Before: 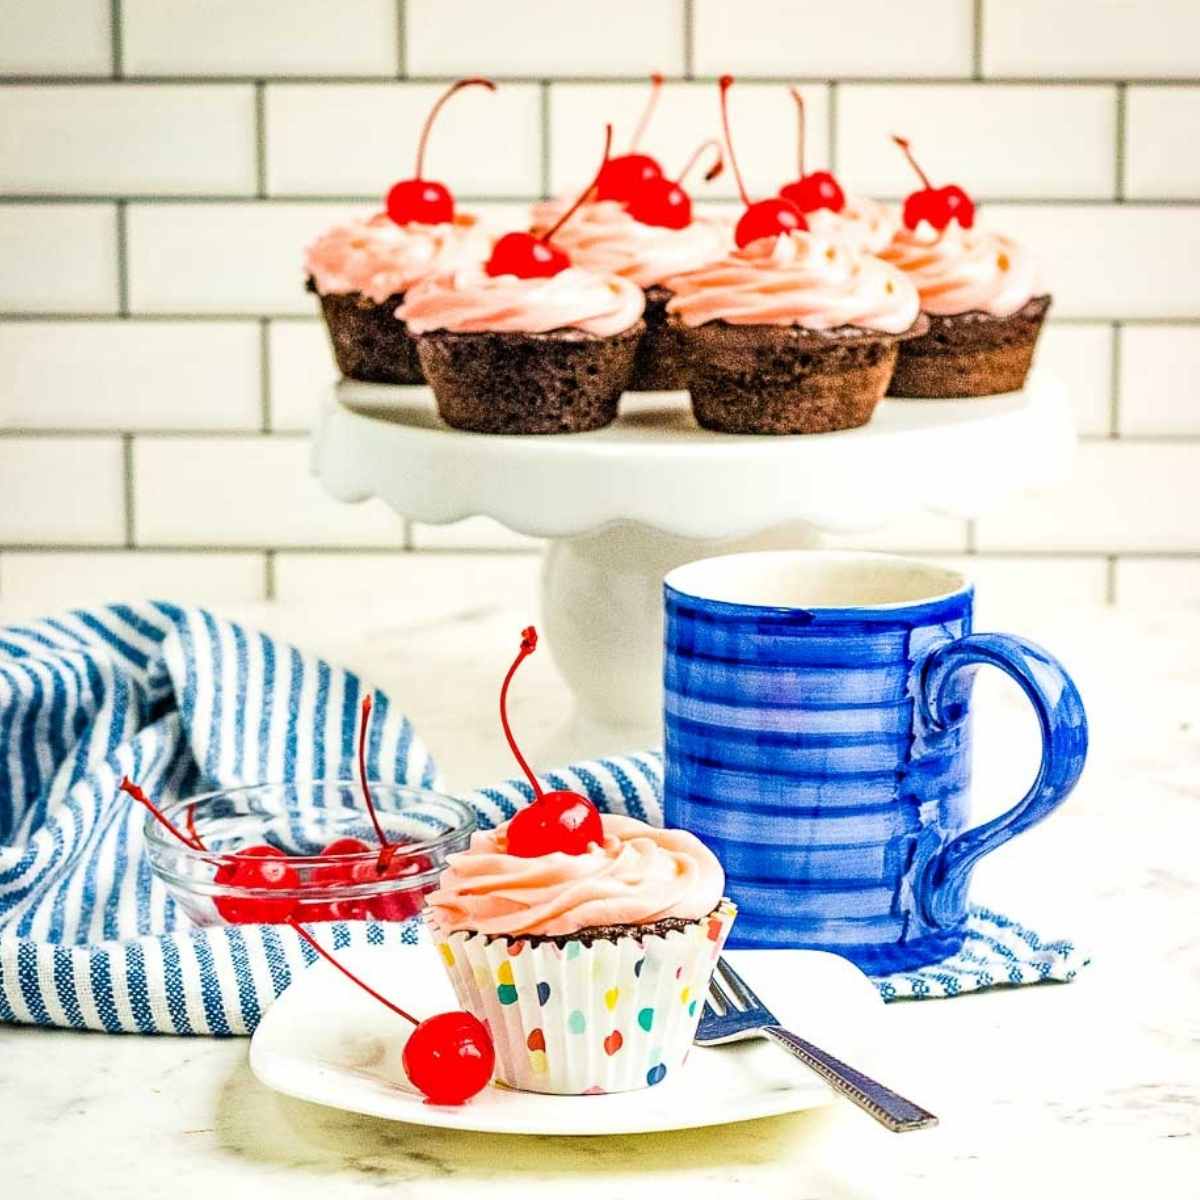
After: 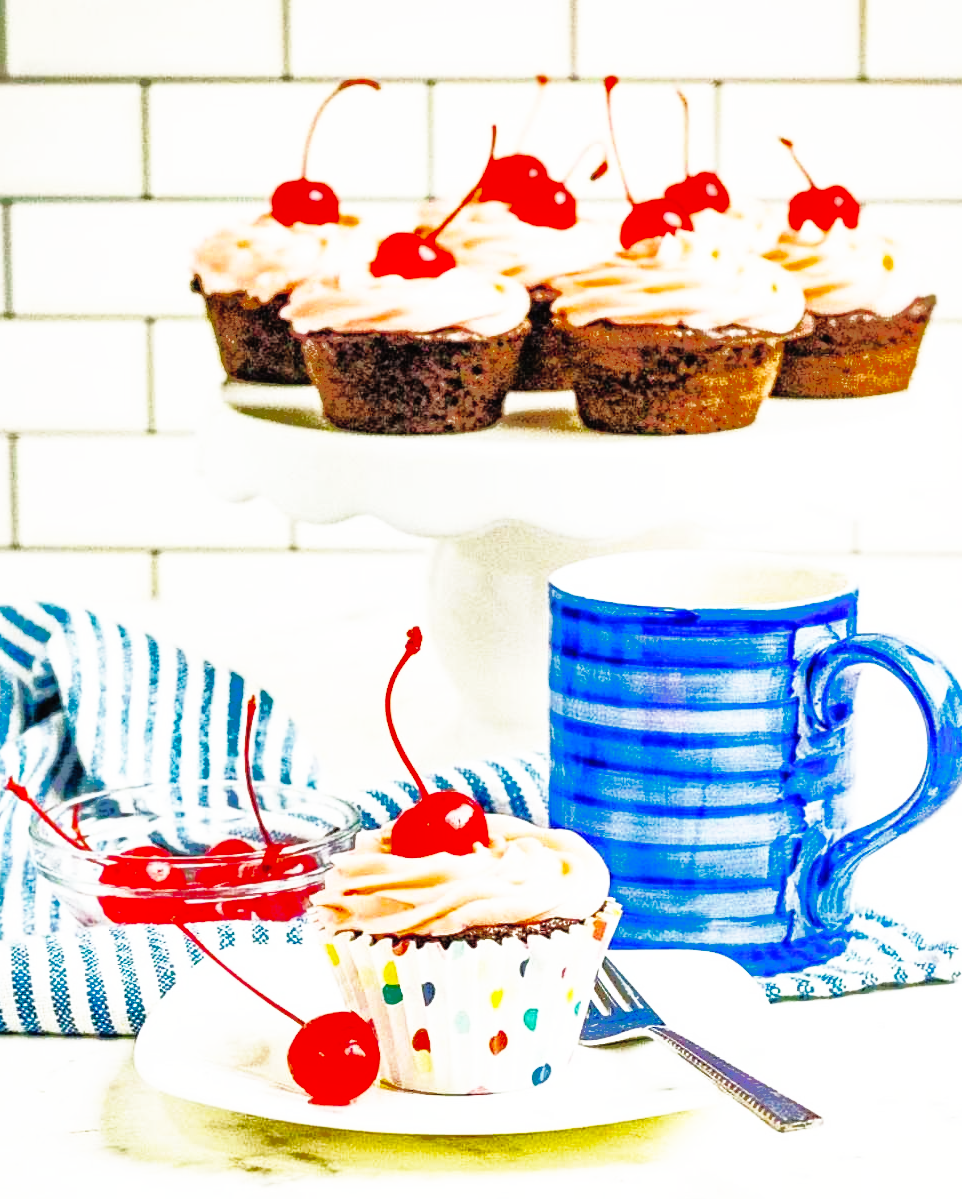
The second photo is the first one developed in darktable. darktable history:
crop and rotate: left 9.597%, right 10.195%
base curve: curves: ch0 [(0, 0) (0.007, 0.004) (0.027, 0.03) (0.046, 0.07) (0.207, 0.54) (0.442, 0.872) (0.673, 0.972) (1, 1)], preserve colors none
contrast brightness saturation: contrast 0.05, brightness 0.06, saturation 0.01
shadows and highlights: shadows 40, highlights -60
